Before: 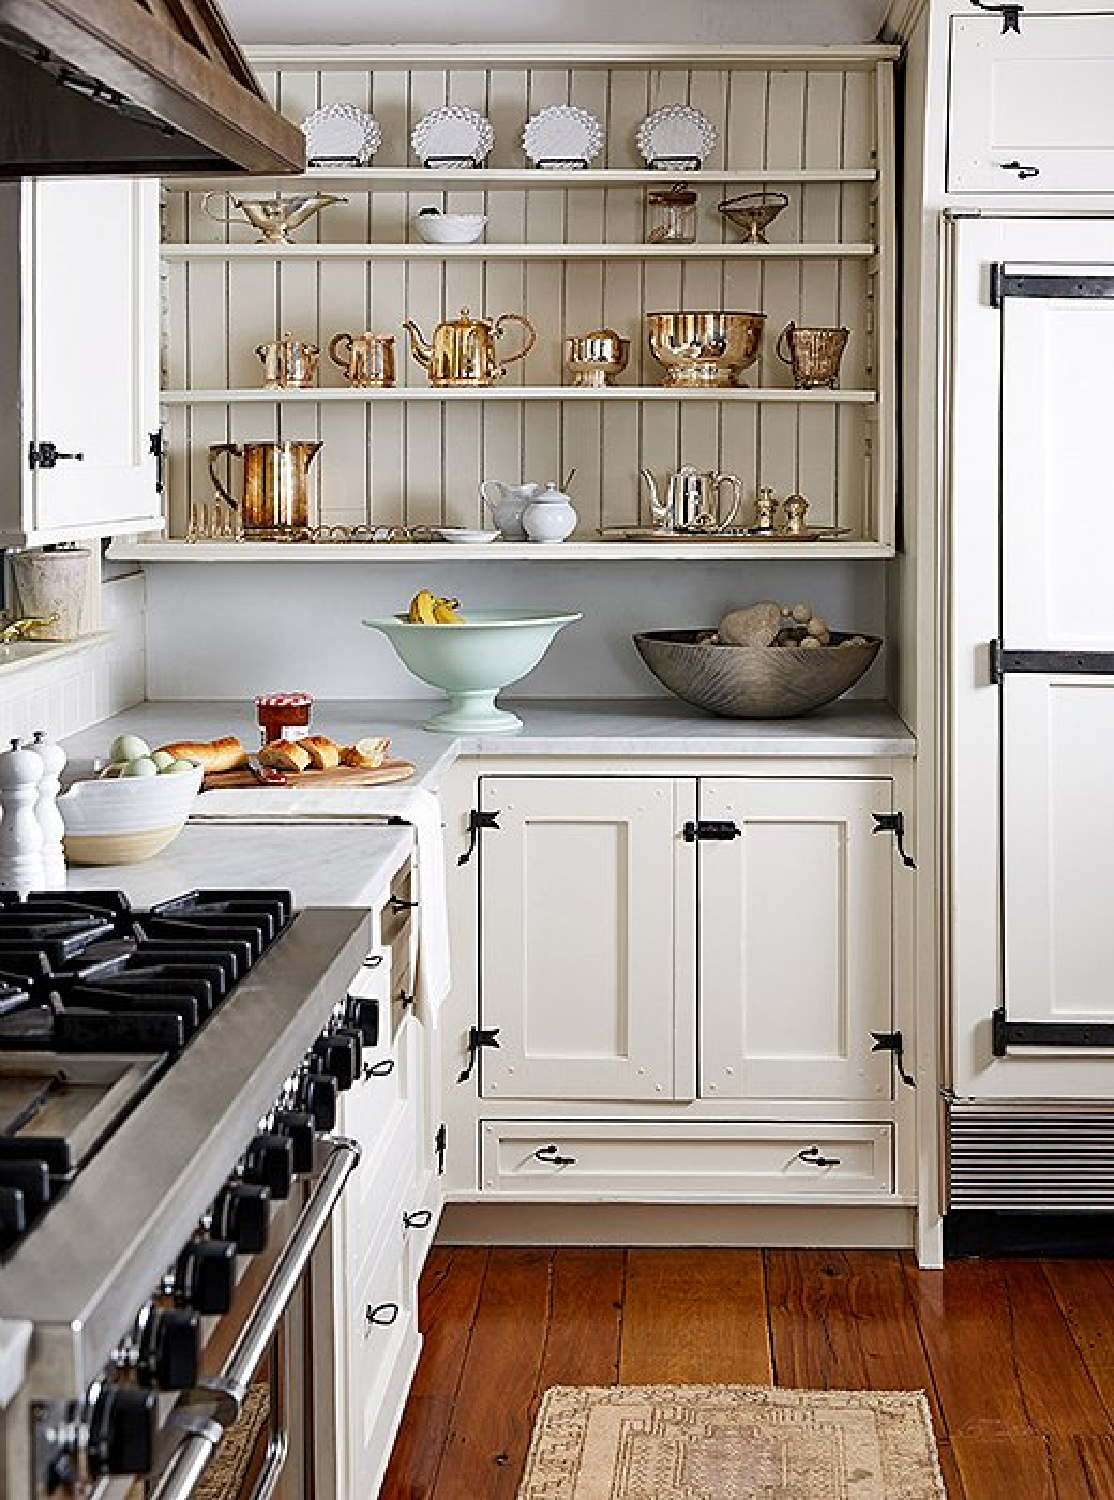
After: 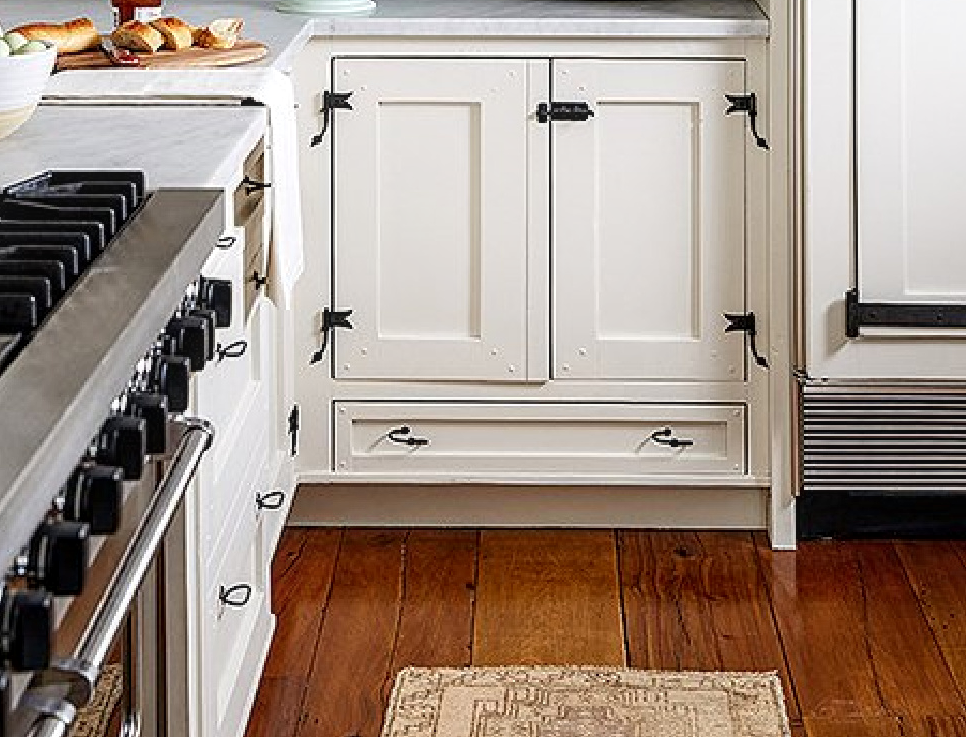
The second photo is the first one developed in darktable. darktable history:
crop and rotate: left 13.284%, top 47.957%, bottom 2.881%
shadows and highlights: shadows -24.39, highlights 48.2, soften with gaussian
local contrast: on, module defaults
